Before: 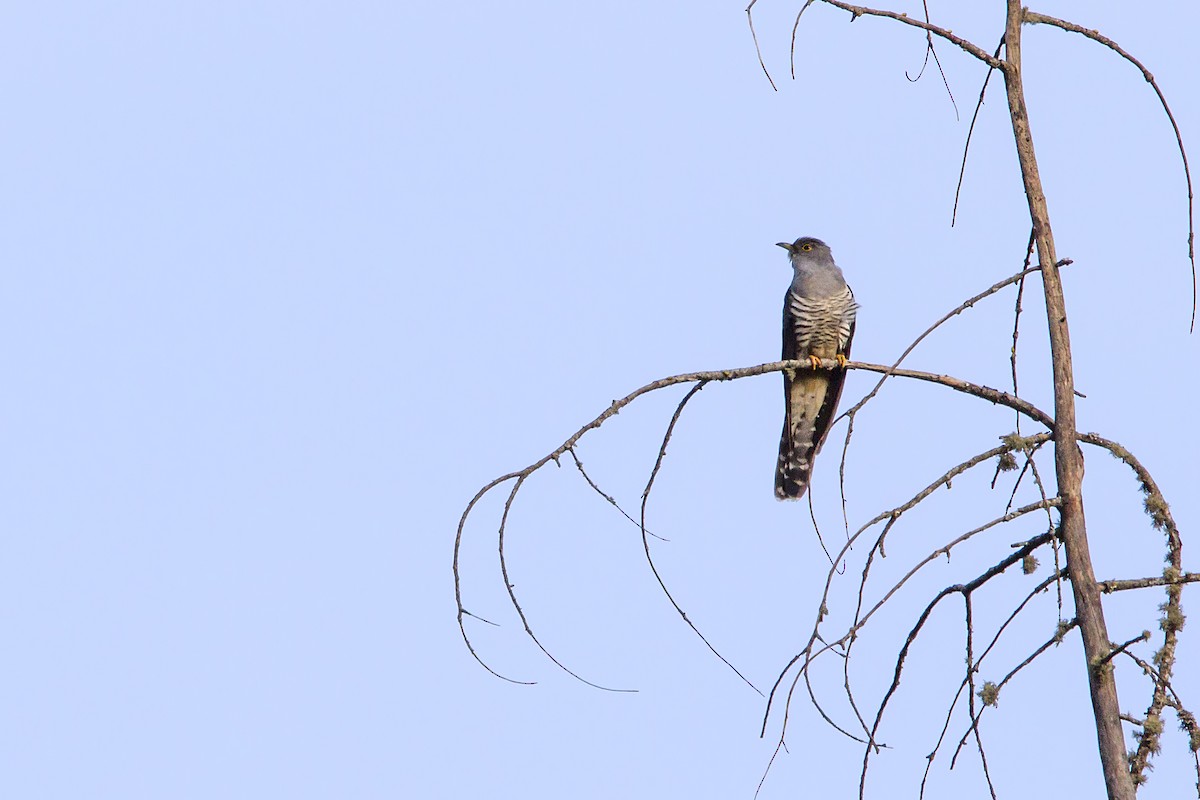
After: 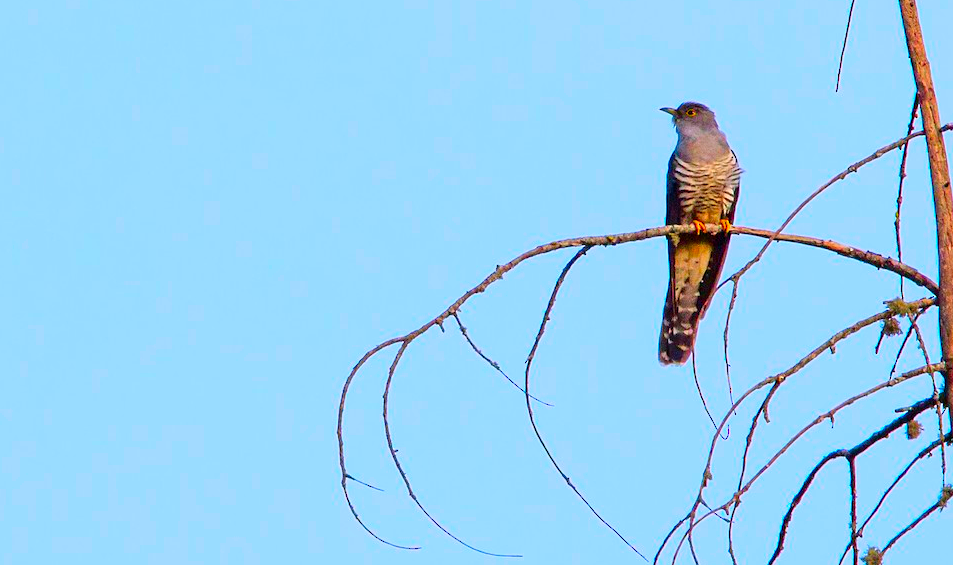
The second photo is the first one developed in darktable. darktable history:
crop: left 9.712%, top 16.928%, right 10.845%, bottom 12.332%
color correction: saturation 2.15
